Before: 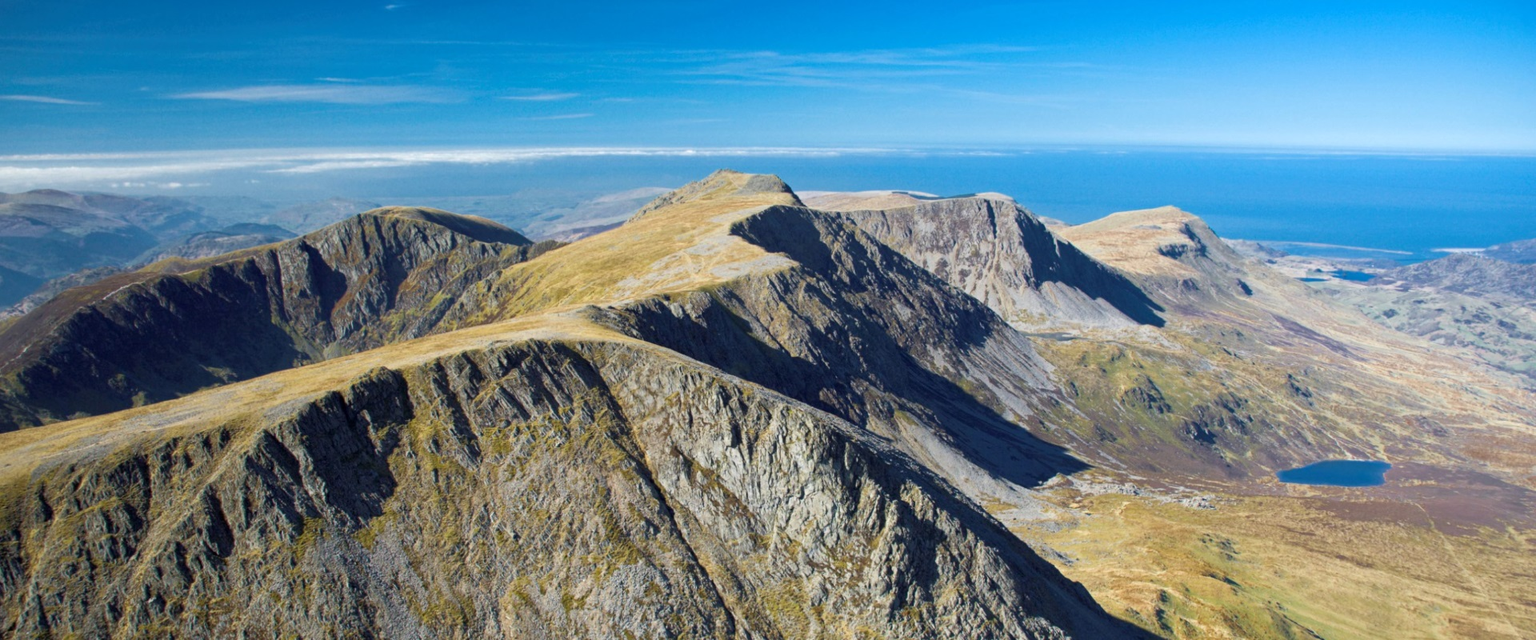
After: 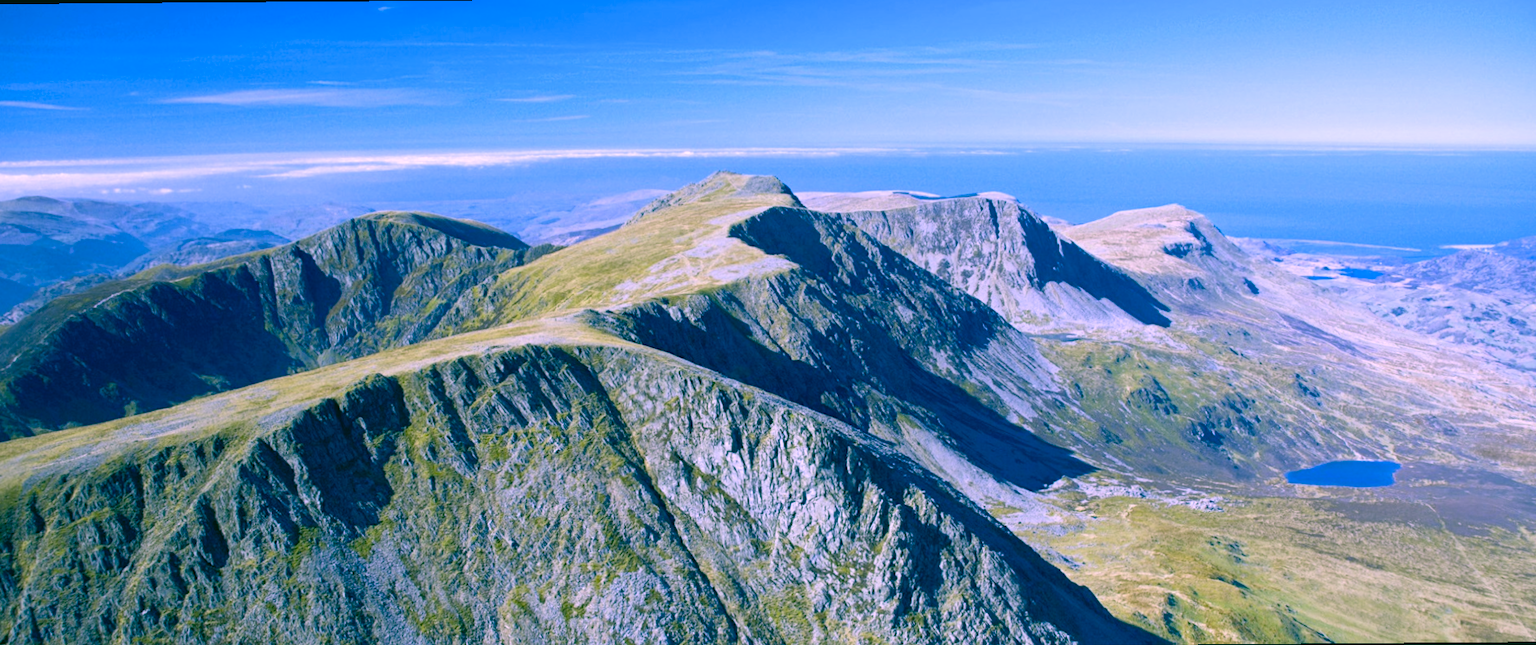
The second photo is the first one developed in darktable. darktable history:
color correction: highlights a* 1.83, highlights b* 34.02, shadows a* -36.68, shadows b* -5.48
white balance: red 0.98, blue 1.61
rotate and perspective: rotation -0.45°, automatic cropping original format, crop left 0.008, crop right 0.992, crop top 0.012, crop bottom 0.988
